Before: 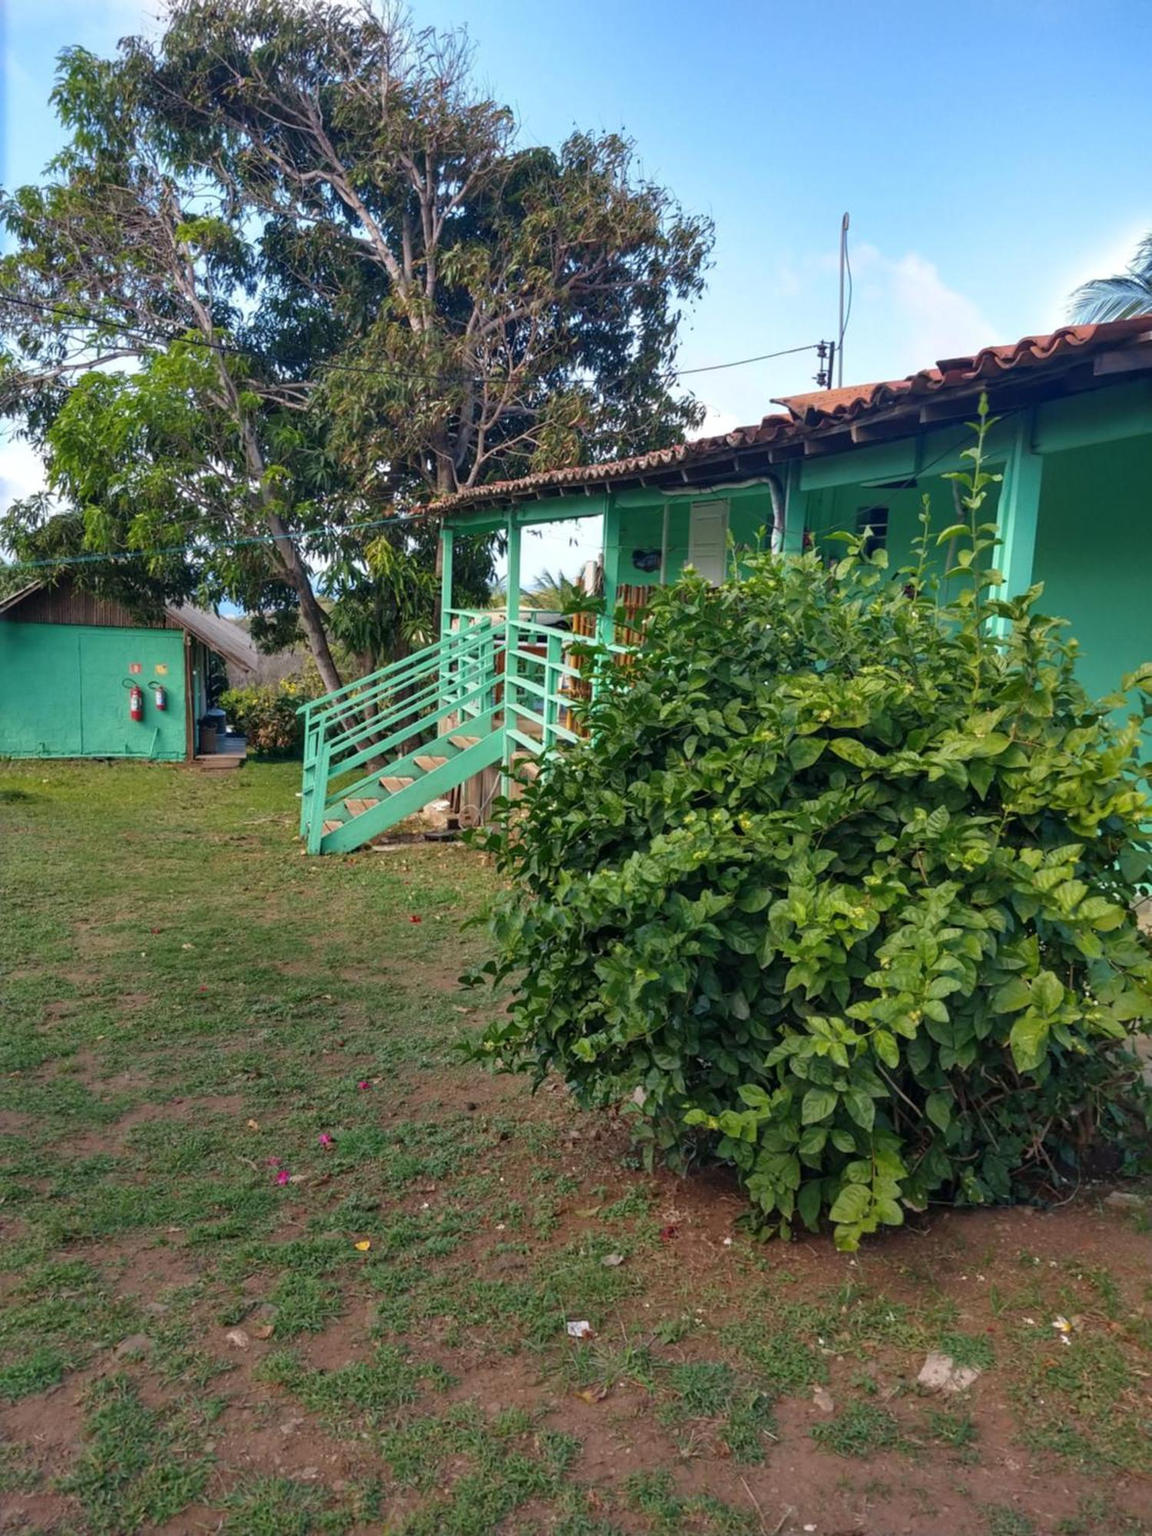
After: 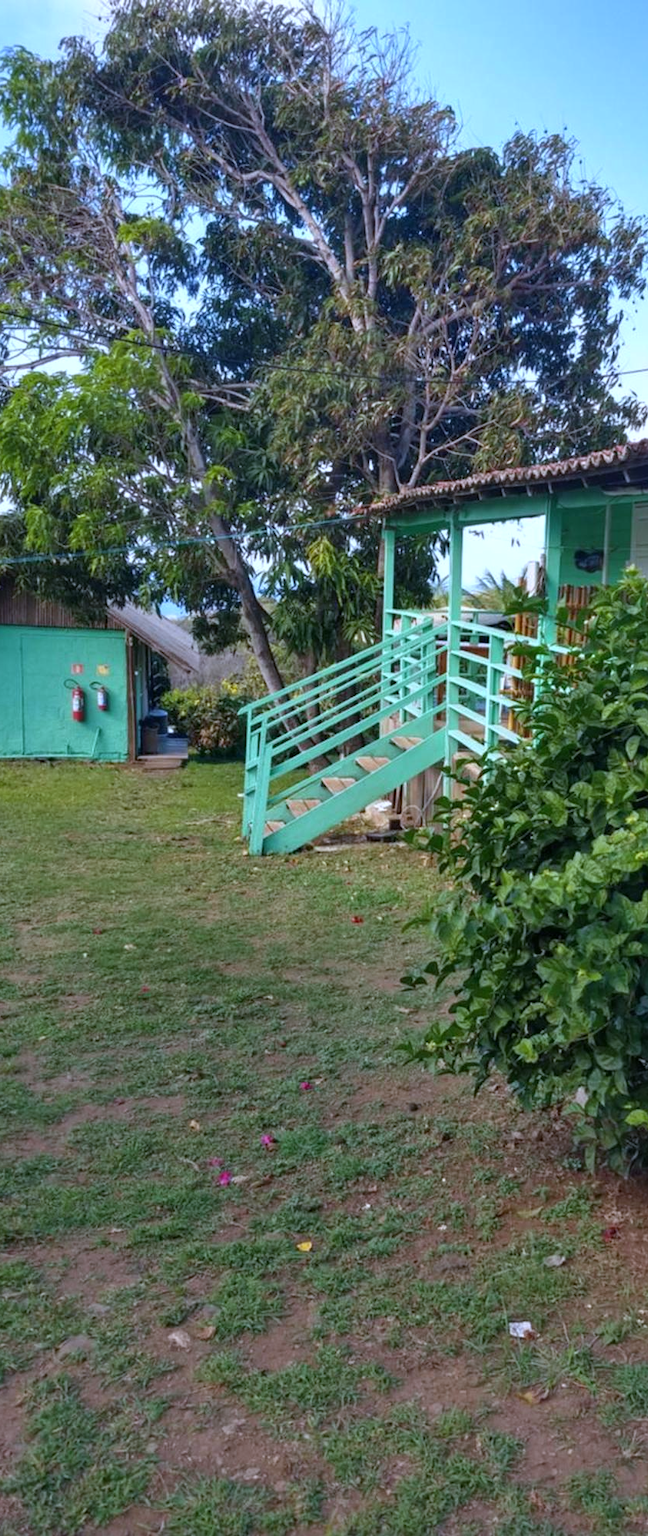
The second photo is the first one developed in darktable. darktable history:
crop: left 5.114%, right 38.589%
white balance: red 0.948, green 1.02, blue 1.176
